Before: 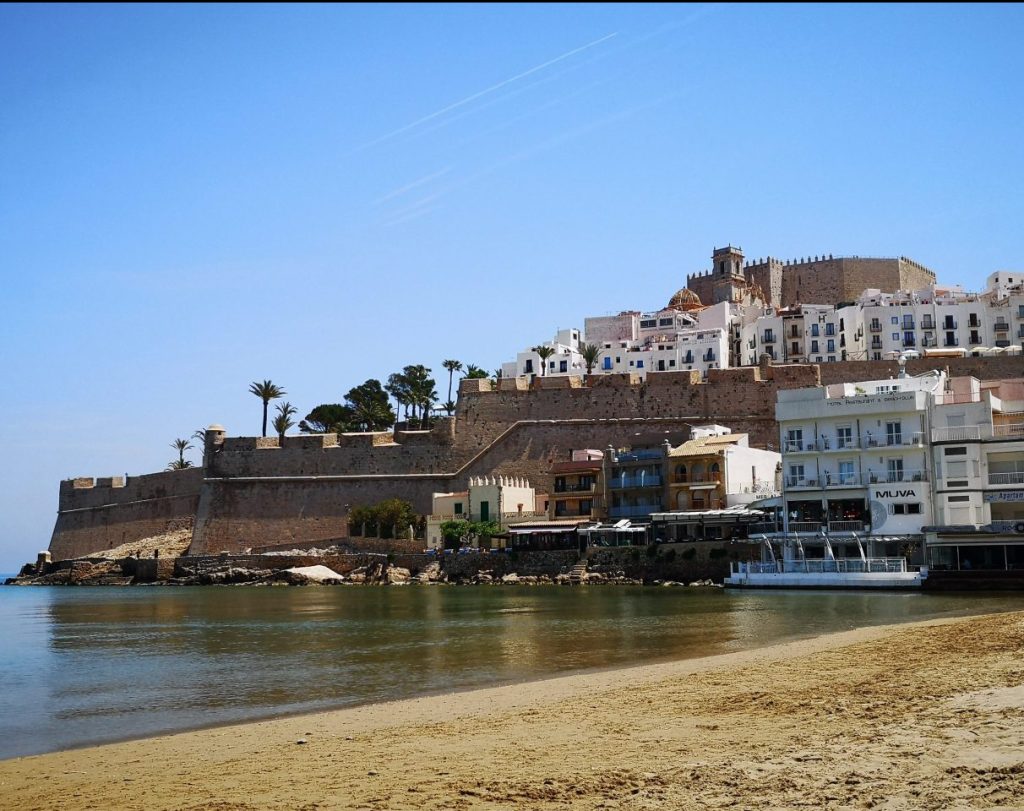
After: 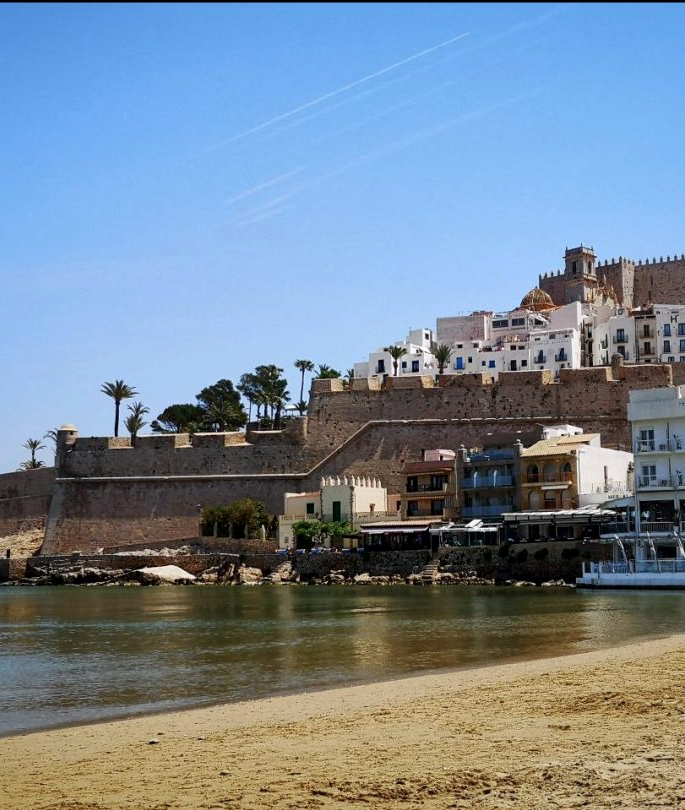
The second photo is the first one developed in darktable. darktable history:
local contrast: mode bilateral grid, contrast 20, coarseness 50, detail 132%, midtone range 0.2
shadows and highlights: shadows 10.59, white point adjustment 0.918, highlights -38.44
crop and rotate: left 14.472%, right 18.59%
